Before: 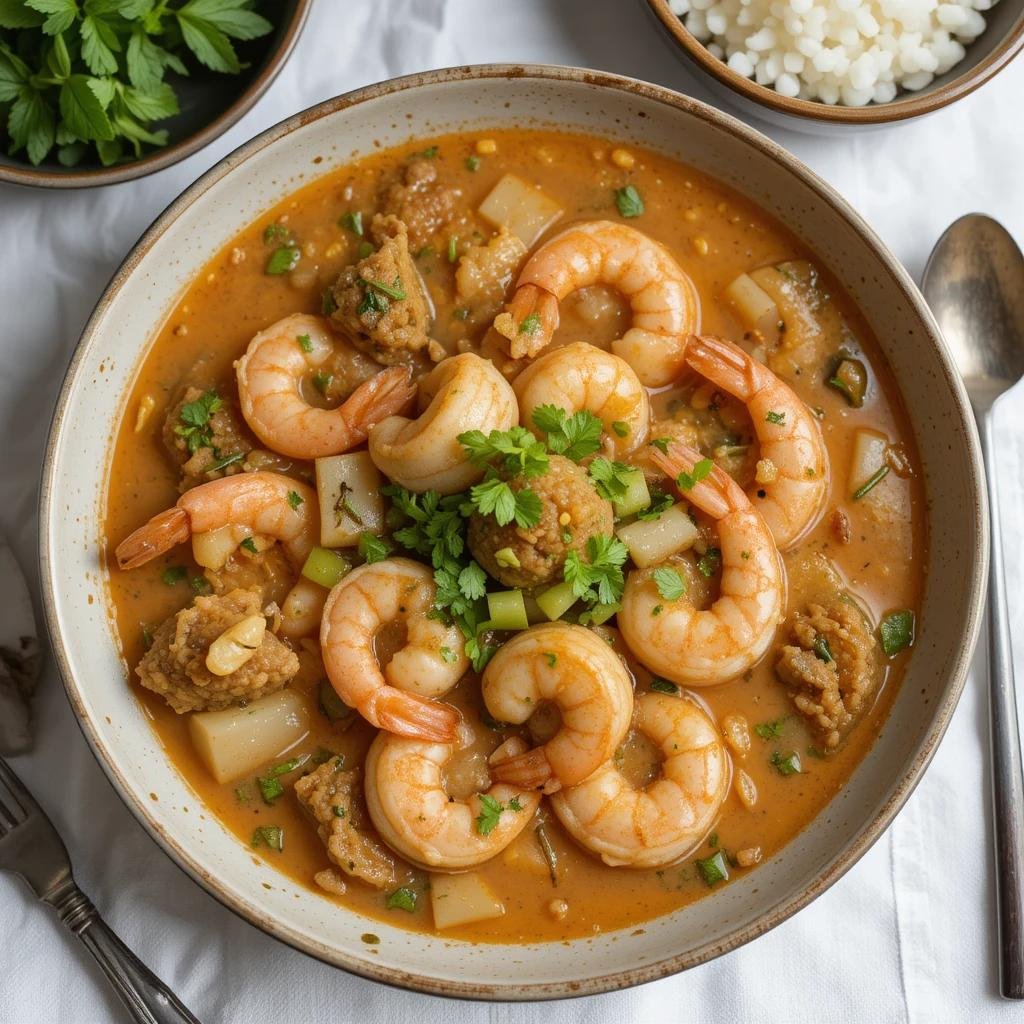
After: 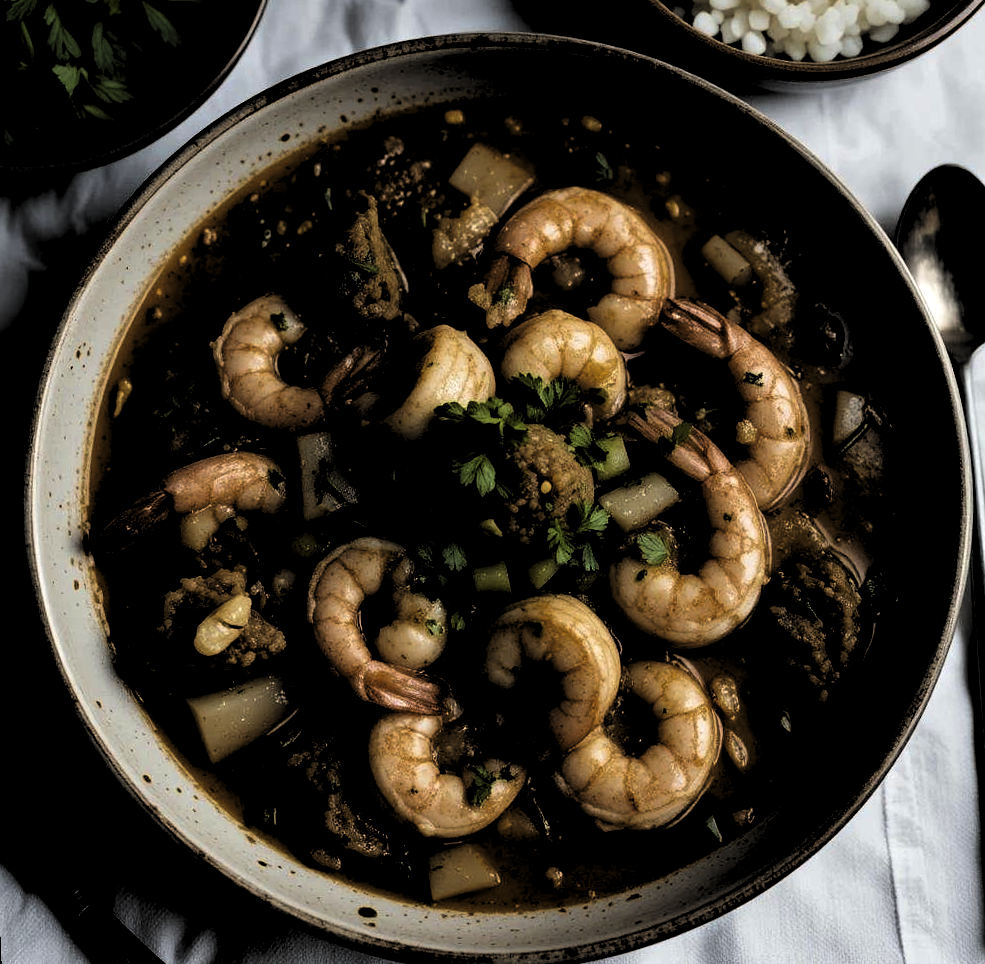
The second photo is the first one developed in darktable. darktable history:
tone equalizer: -8 EV -0.528 EV, -7 EV -0.319 EV, -6 EV -0.083 EV, -5 EV 0.413 EV, -4 EV 0.985 EV, -3 EV 0.791 EV, -2 EV -0.01 EV, -1 EV 0.14 EV, +0 EV -0.012 EV, smoothing 1
rotate and perspective: rotation -2.12°, lens shift (vertical) 0.009, lens shift (horizontal) -0.008, automatic cropping original format, crop left 0.036, crop right 0.964, crop top 0.05, crop bottom 0.959
contrast brightness saturation: contrast 0.08, saturation 0.02
levels: levels [0.514, 0.759, 1]
velvia: on, module defaults
